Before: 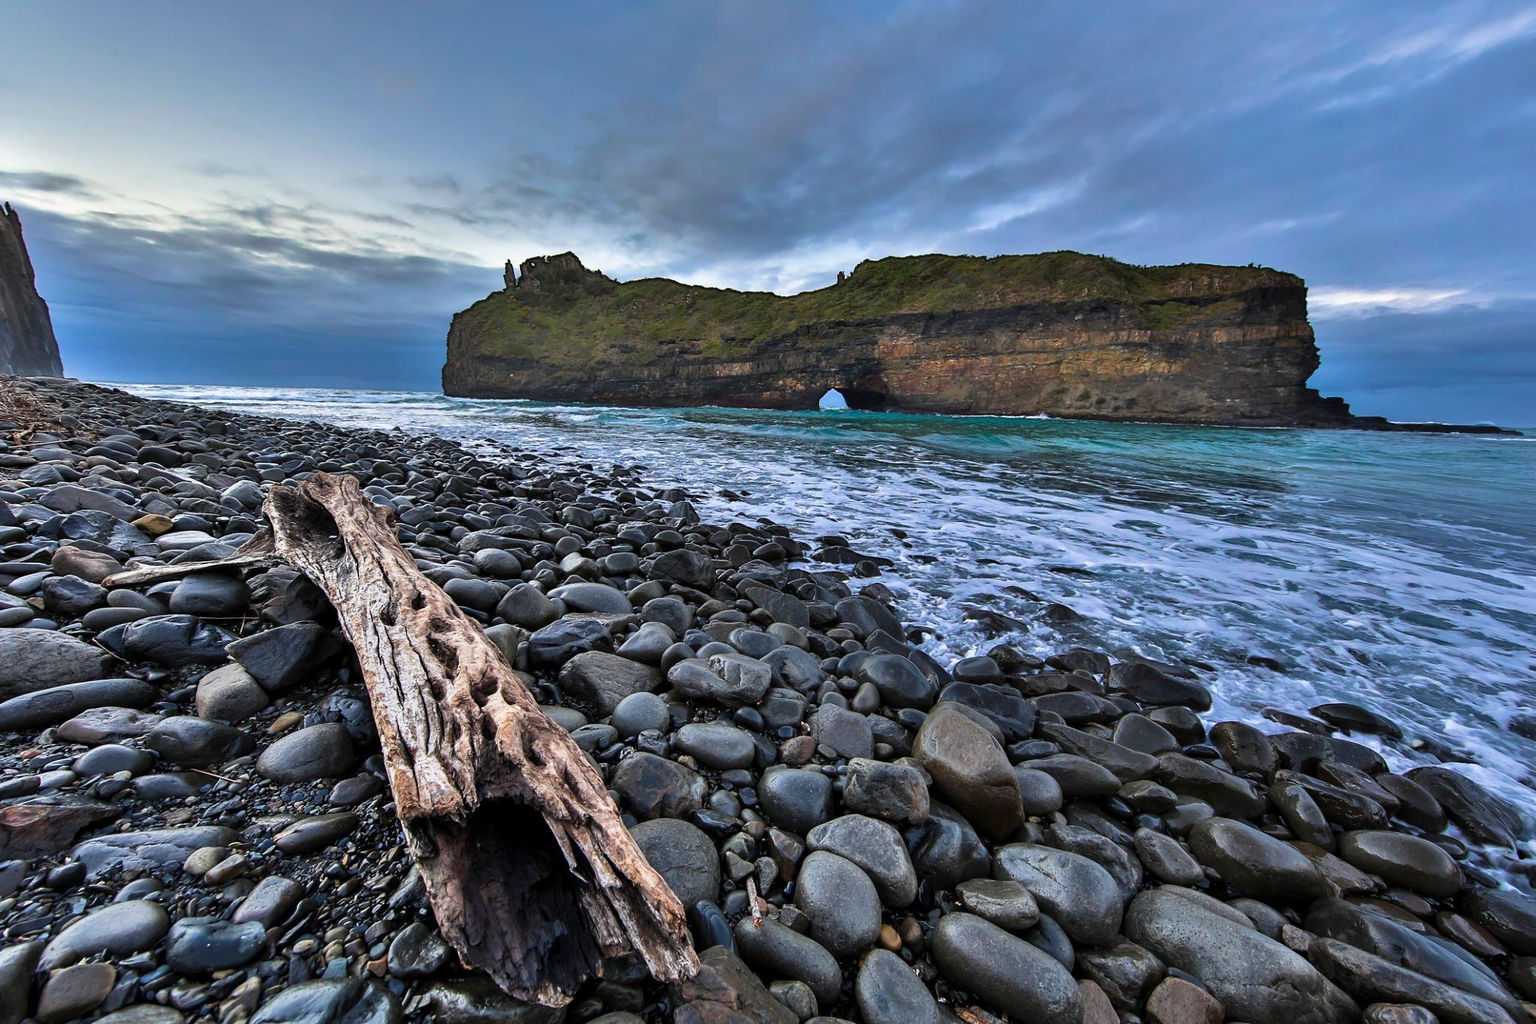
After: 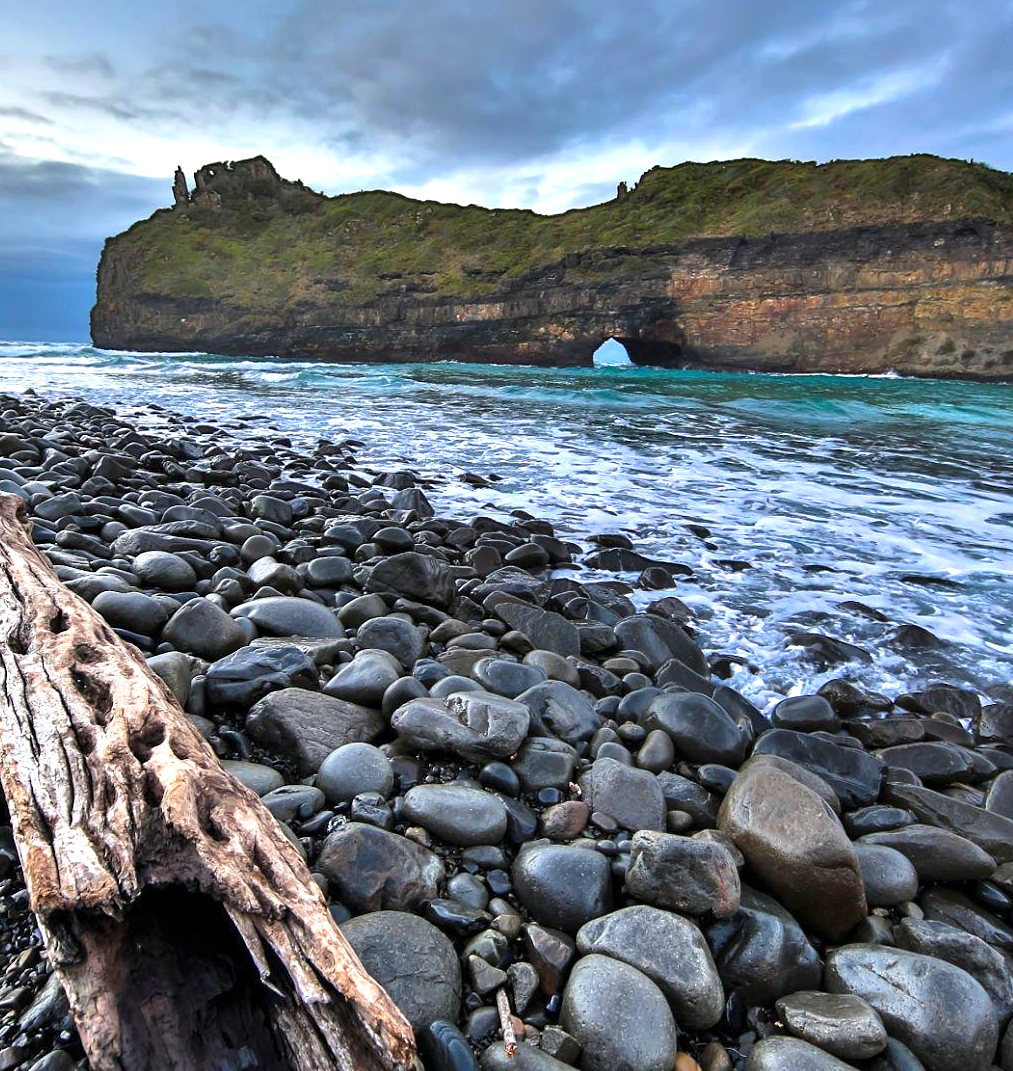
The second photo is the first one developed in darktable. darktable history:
crop and rotate: angle 0.02°, left 24.353%, top 13.219%, right 26.156%, bottom 8.224%
exposure: exposure 0.6 EV, compensate highlight preservation false
